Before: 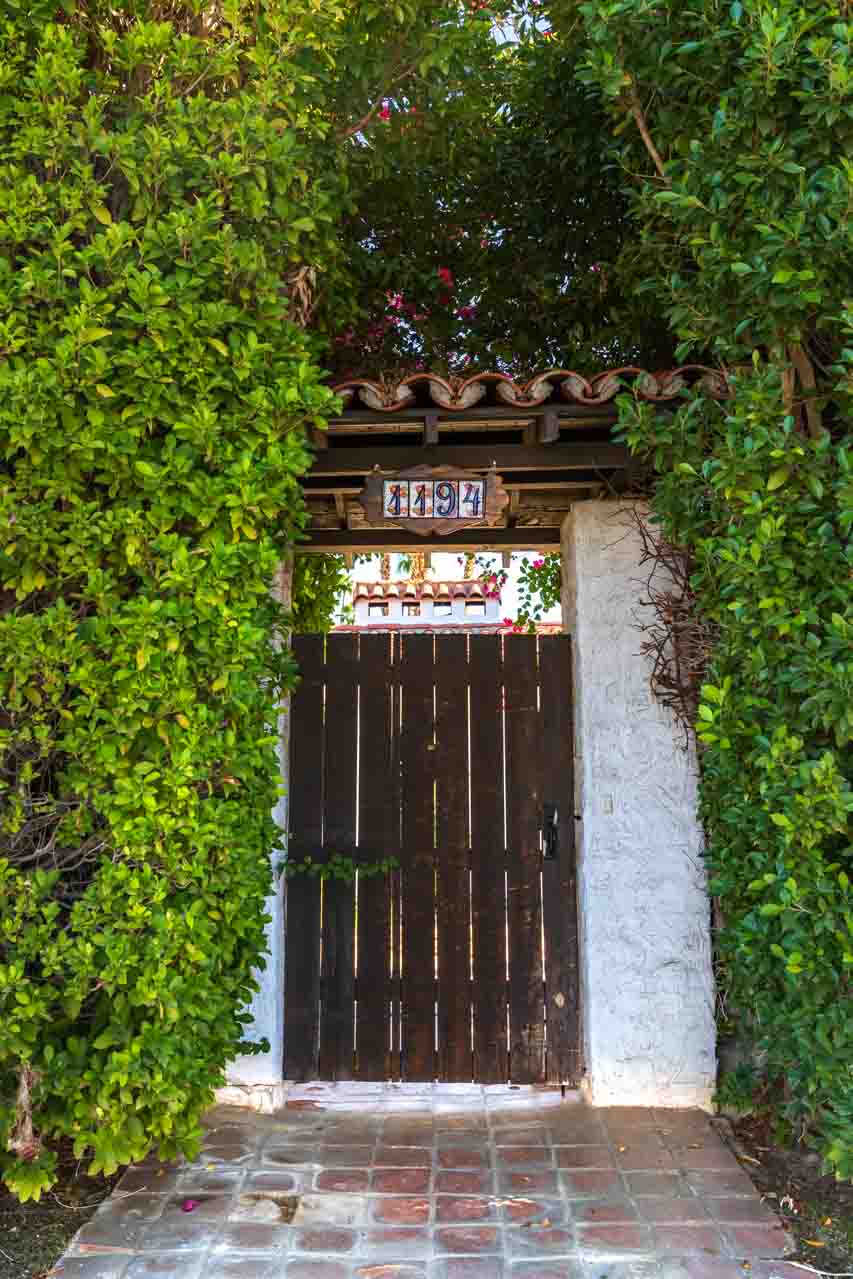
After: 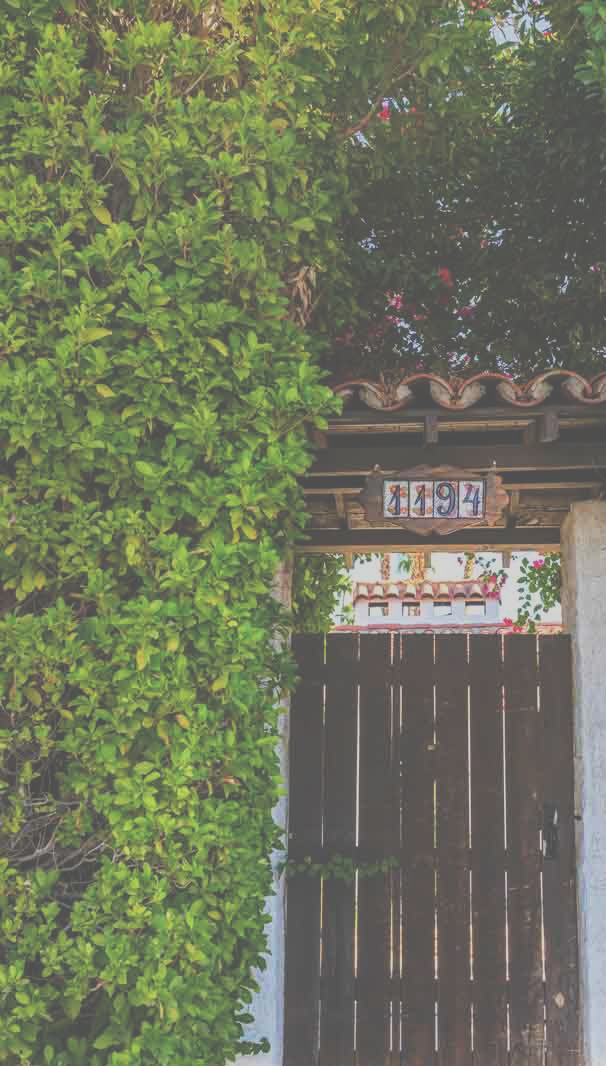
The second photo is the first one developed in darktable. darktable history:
shadows and highlights: shadows 37.27, highlights -28.18, soften with gaussian
crop: right 28.885%, bottom 16.626%
white balance: emerald 1
filmic rgb: black relative exposure -7.65 EV, white relative exposure 4.56 EV, hardness 3.61
exposure: black level correction -0.087, compensate highlight preservation false
